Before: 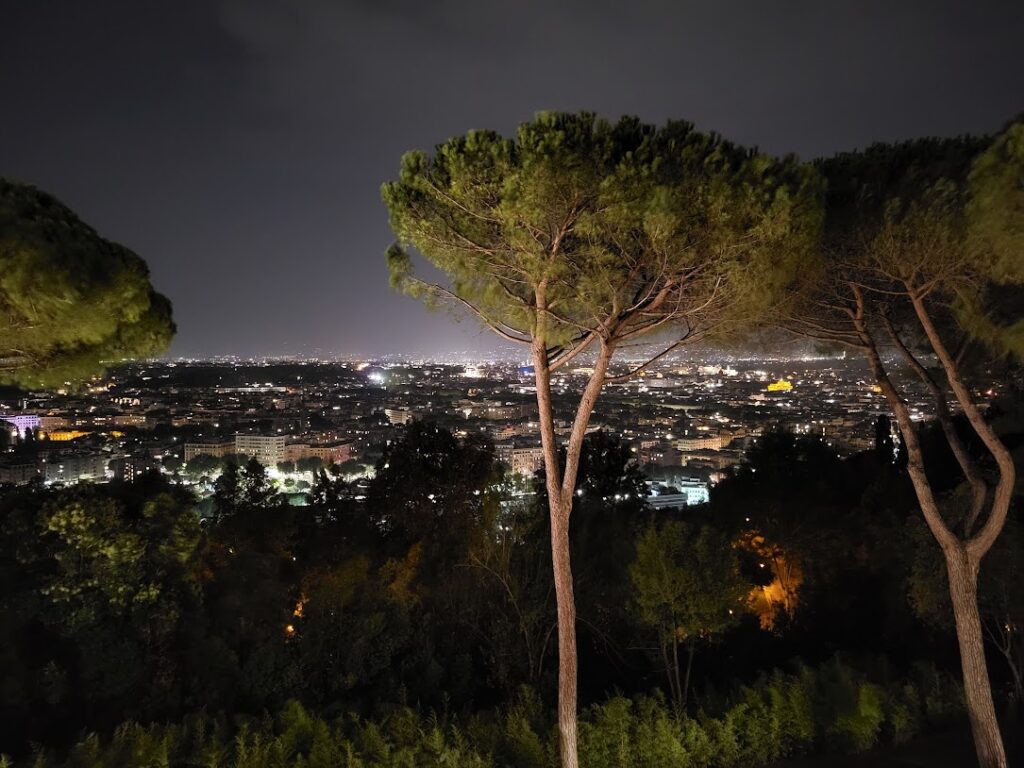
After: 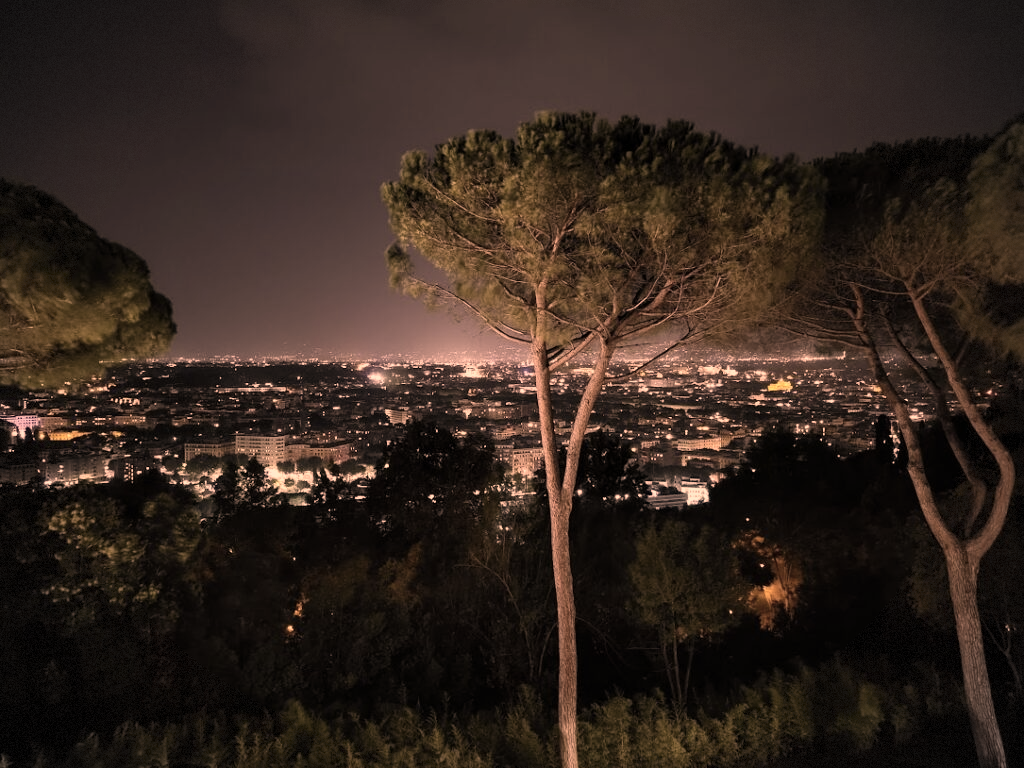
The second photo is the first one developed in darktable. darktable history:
vignetting: fall-off start 89.37%, fall-off radius 43.98%, brightness -0.272, width/height ratio 1.167, dithering 8-bit output
color correction: highlights a* 40, highlights b* 39.59, saturation 0.685
contrast brightness saturation: contrast 0.105, saturation -0.351
